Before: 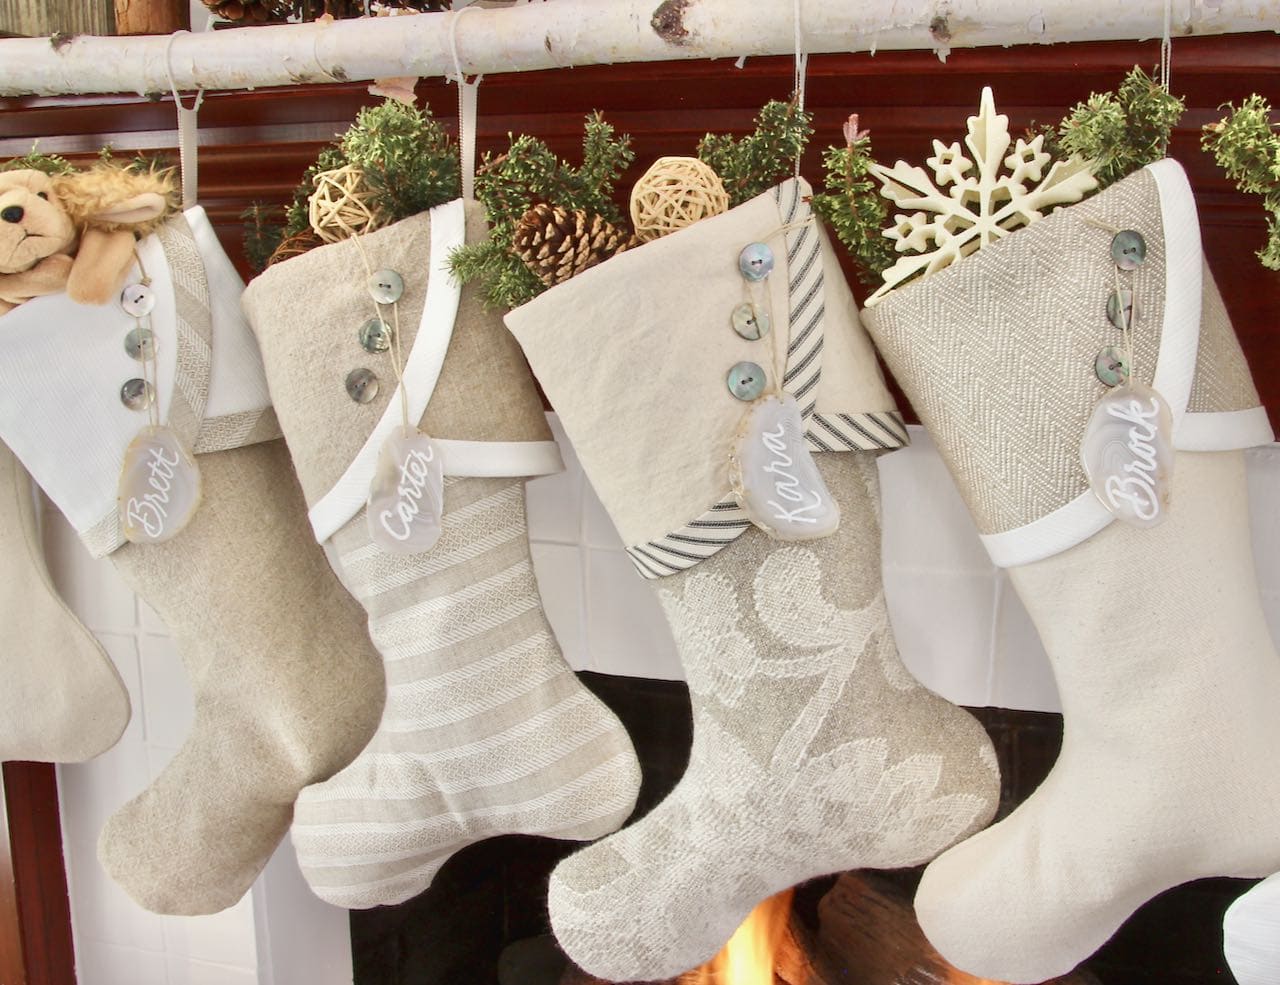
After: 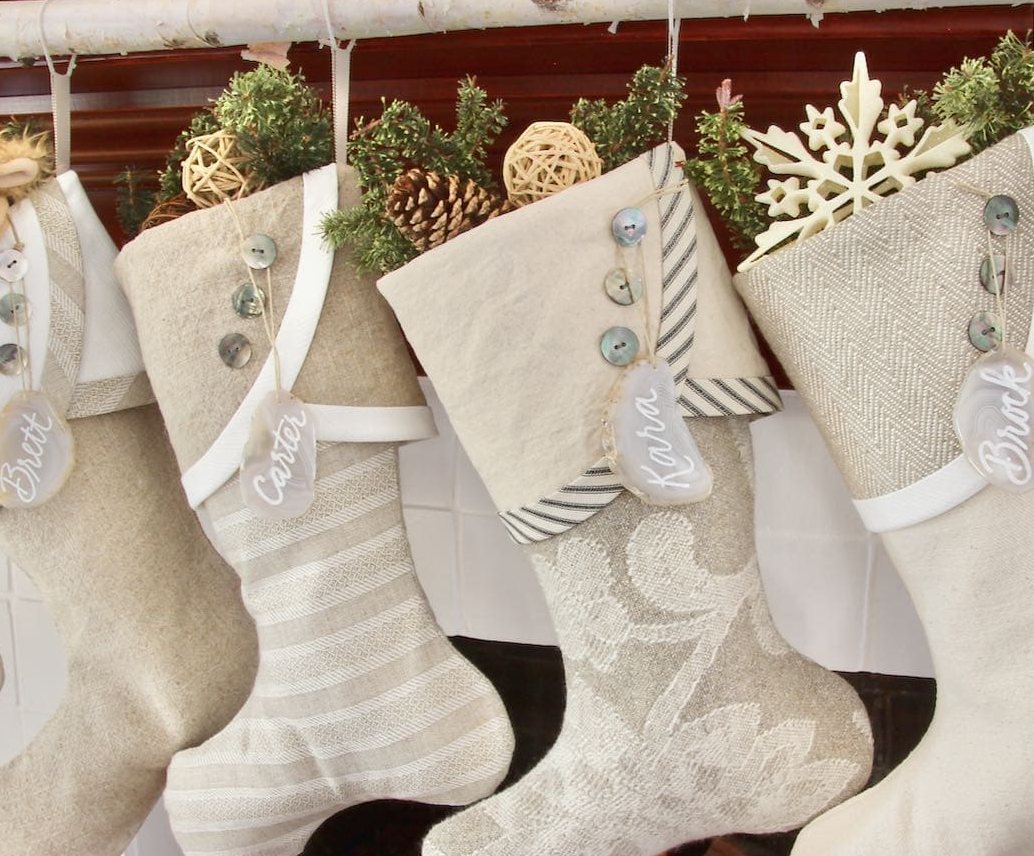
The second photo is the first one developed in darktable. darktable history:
crop: left 9.923%, top 3.582%, right 9.258%, bottom 9.45%
